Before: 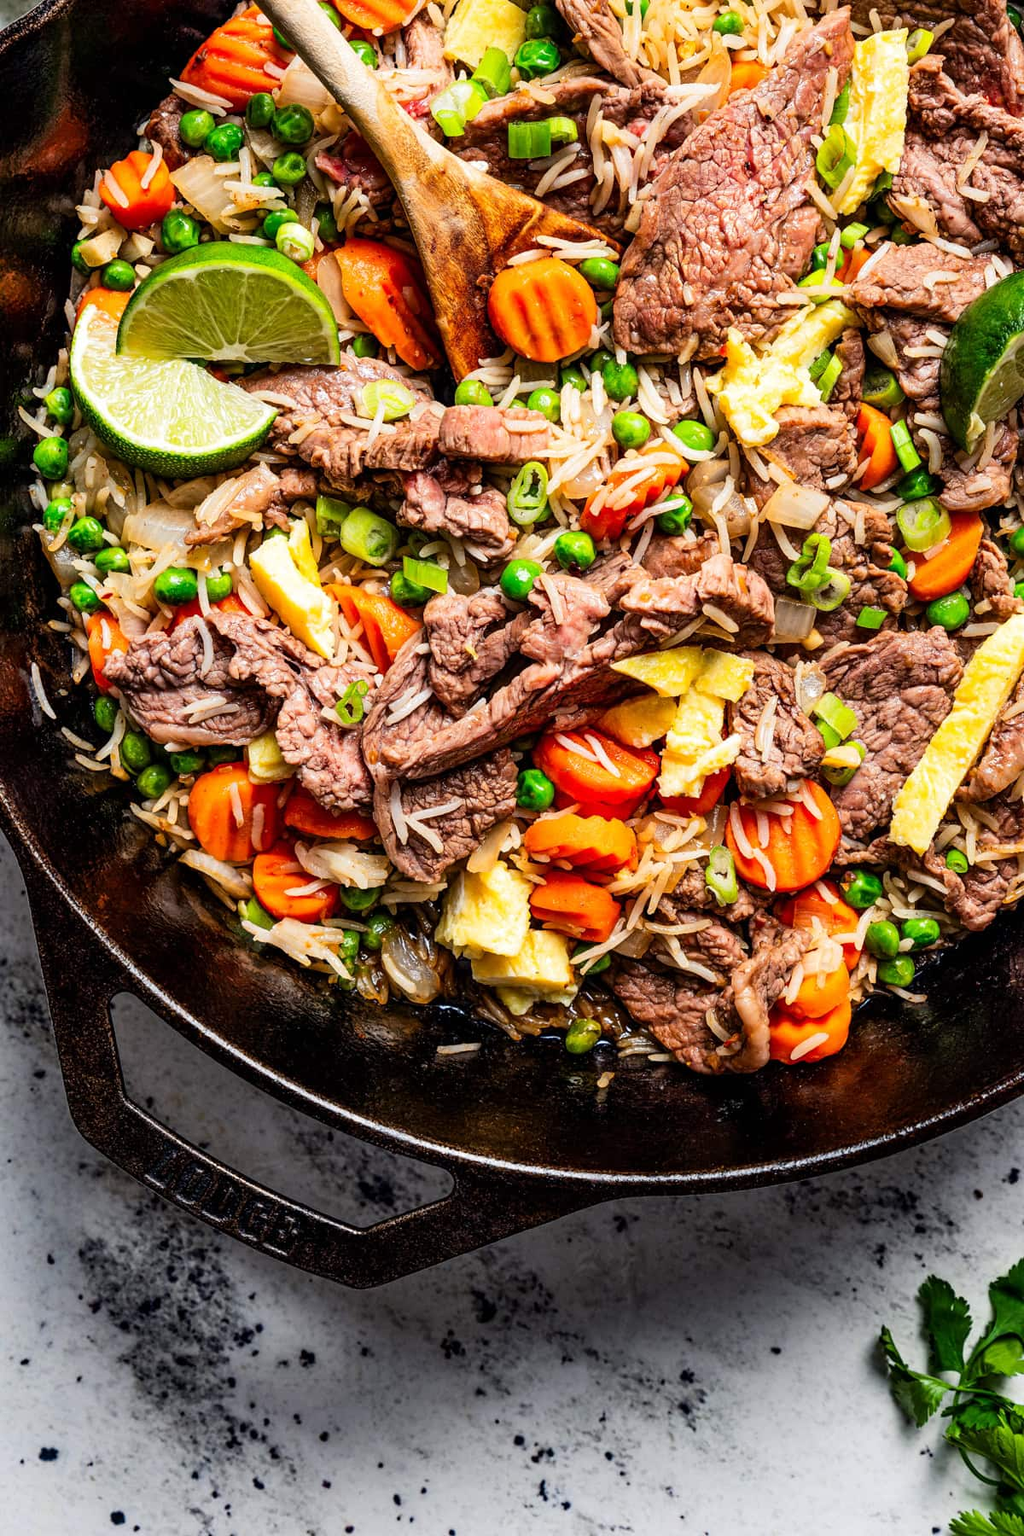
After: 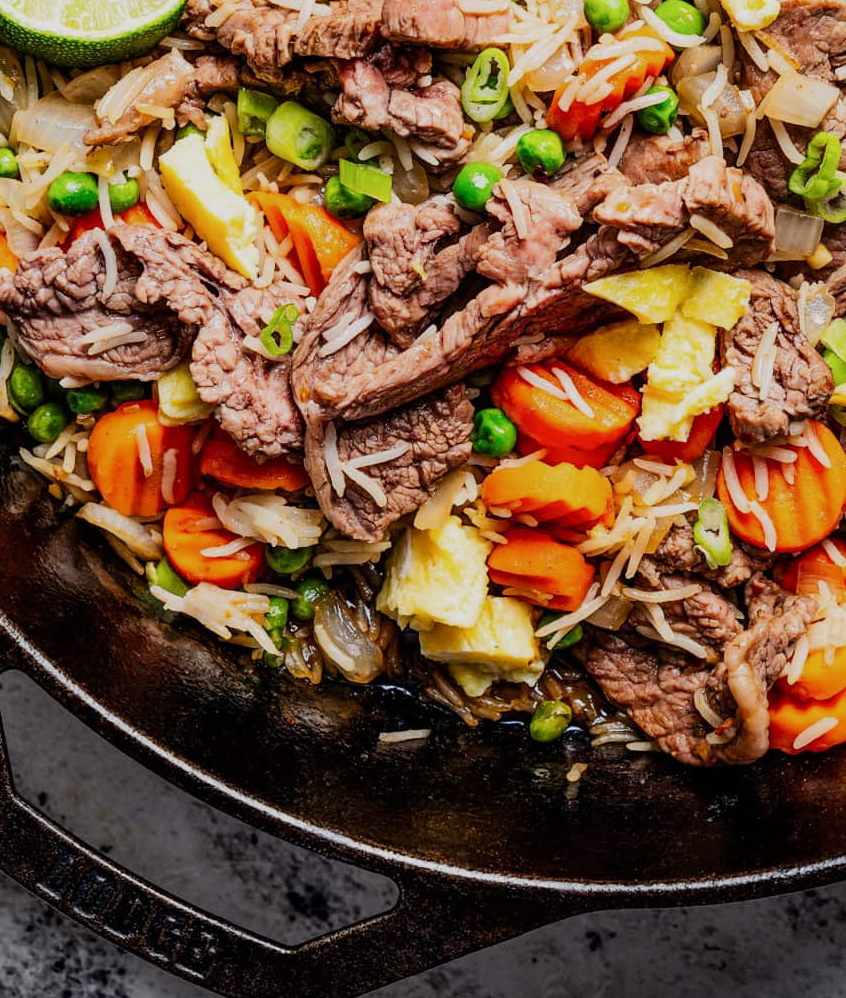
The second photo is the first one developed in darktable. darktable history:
crop: left 11.164%, top 27.393%, right 18.27%, bottom 17.109%
base curve: curves: ch0 [(0, 0) (0.235, 0.266) (0.503, 0.496) (0.786, 0.72) (1, 1)], preserve colors none
exposure: exposure -0.311 EV, compensate highlight preservation false
